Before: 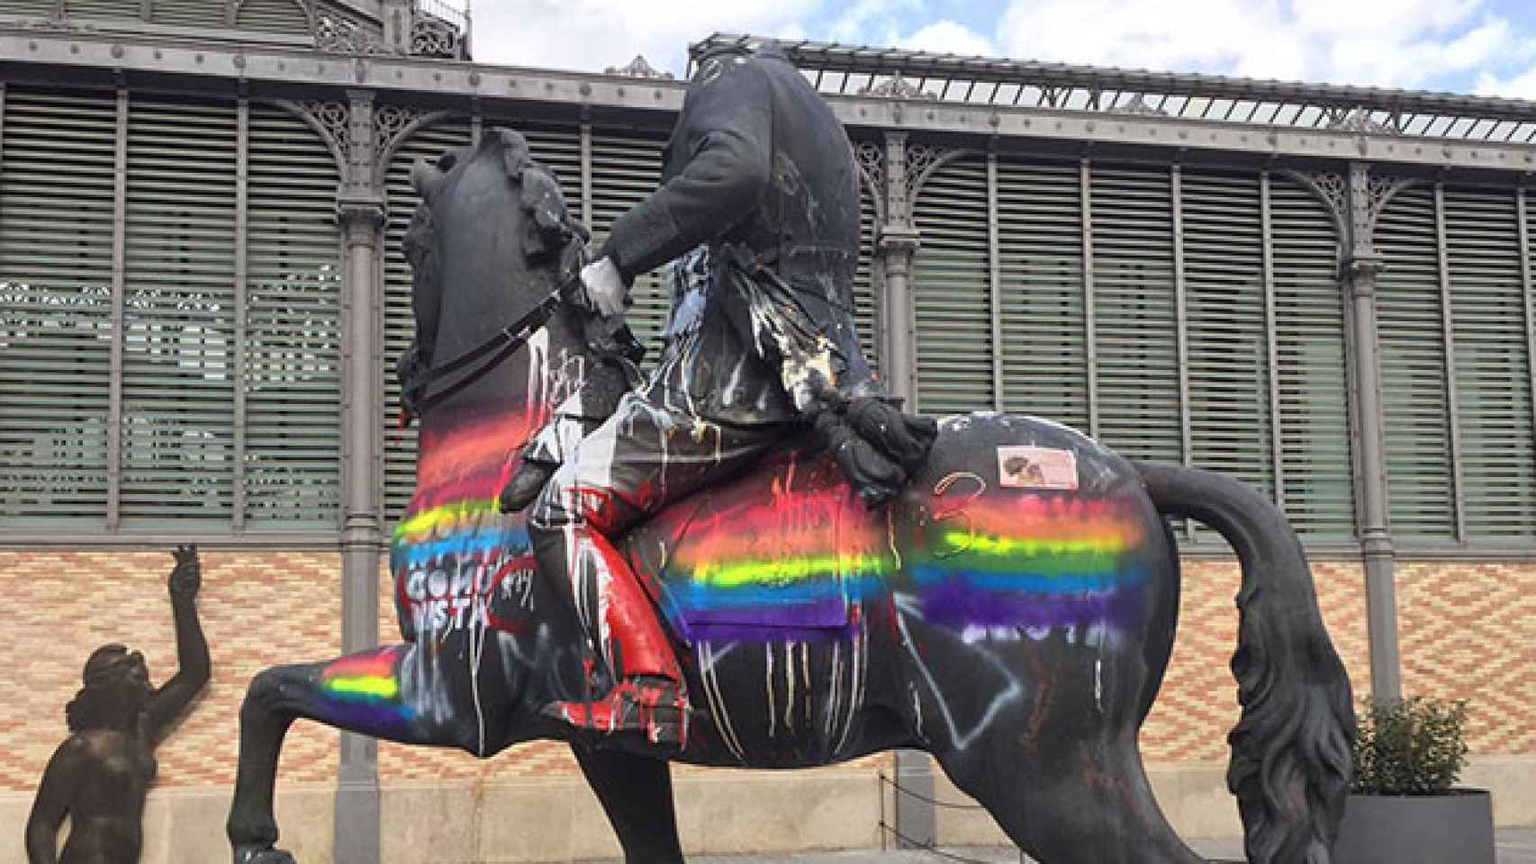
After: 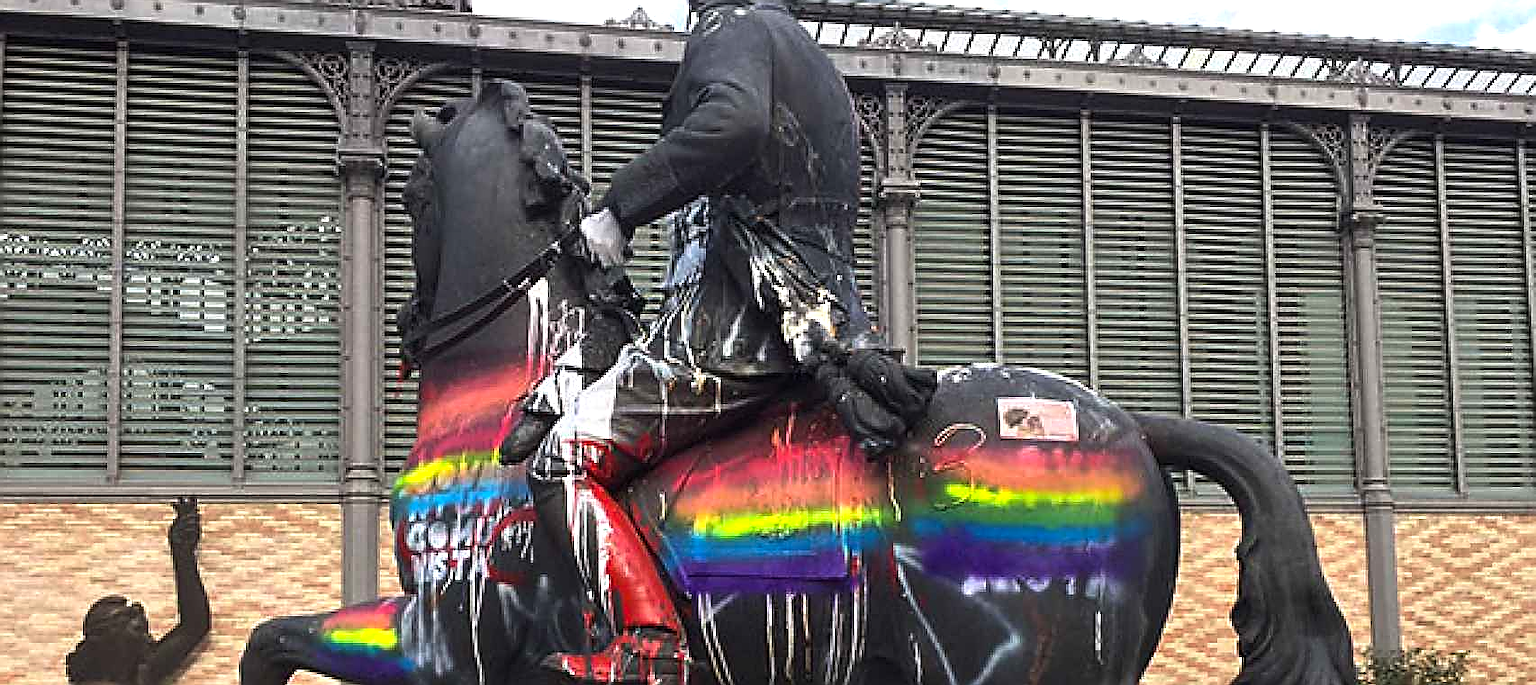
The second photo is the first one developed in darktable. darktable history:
crop and rotate: top 5.655%, bottom 15.006%
sharpen: radius 1.367, amount 1.26, threshold 0.736
color balance rgb: perceptual saturation grading › global saturation 9.862%, perceptual brilliance grading › global brilliance -17.388%, perceptual brilliance grading › highlights 28.733%
